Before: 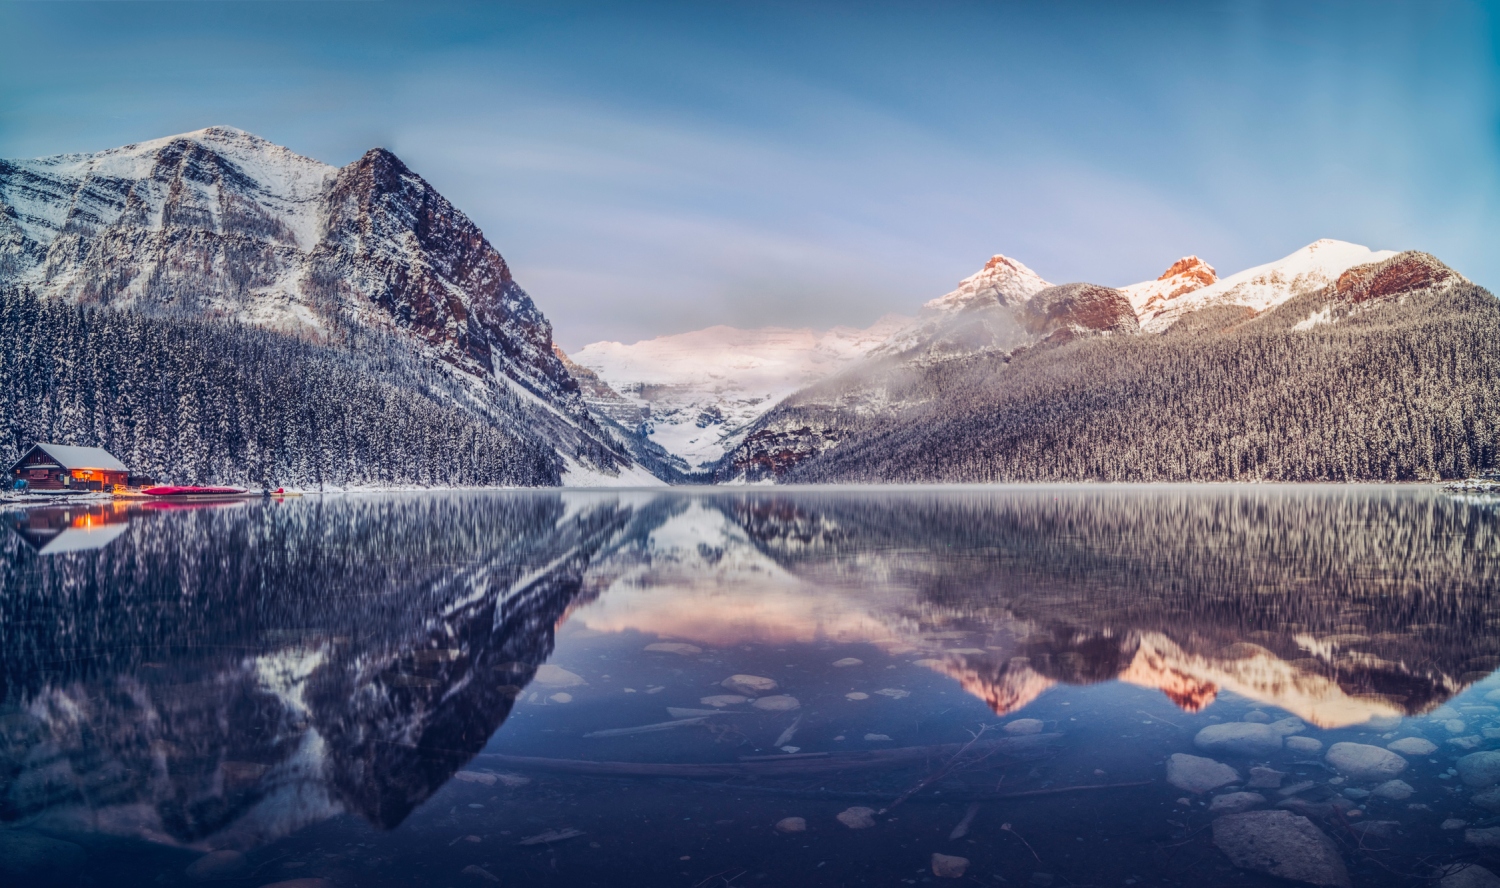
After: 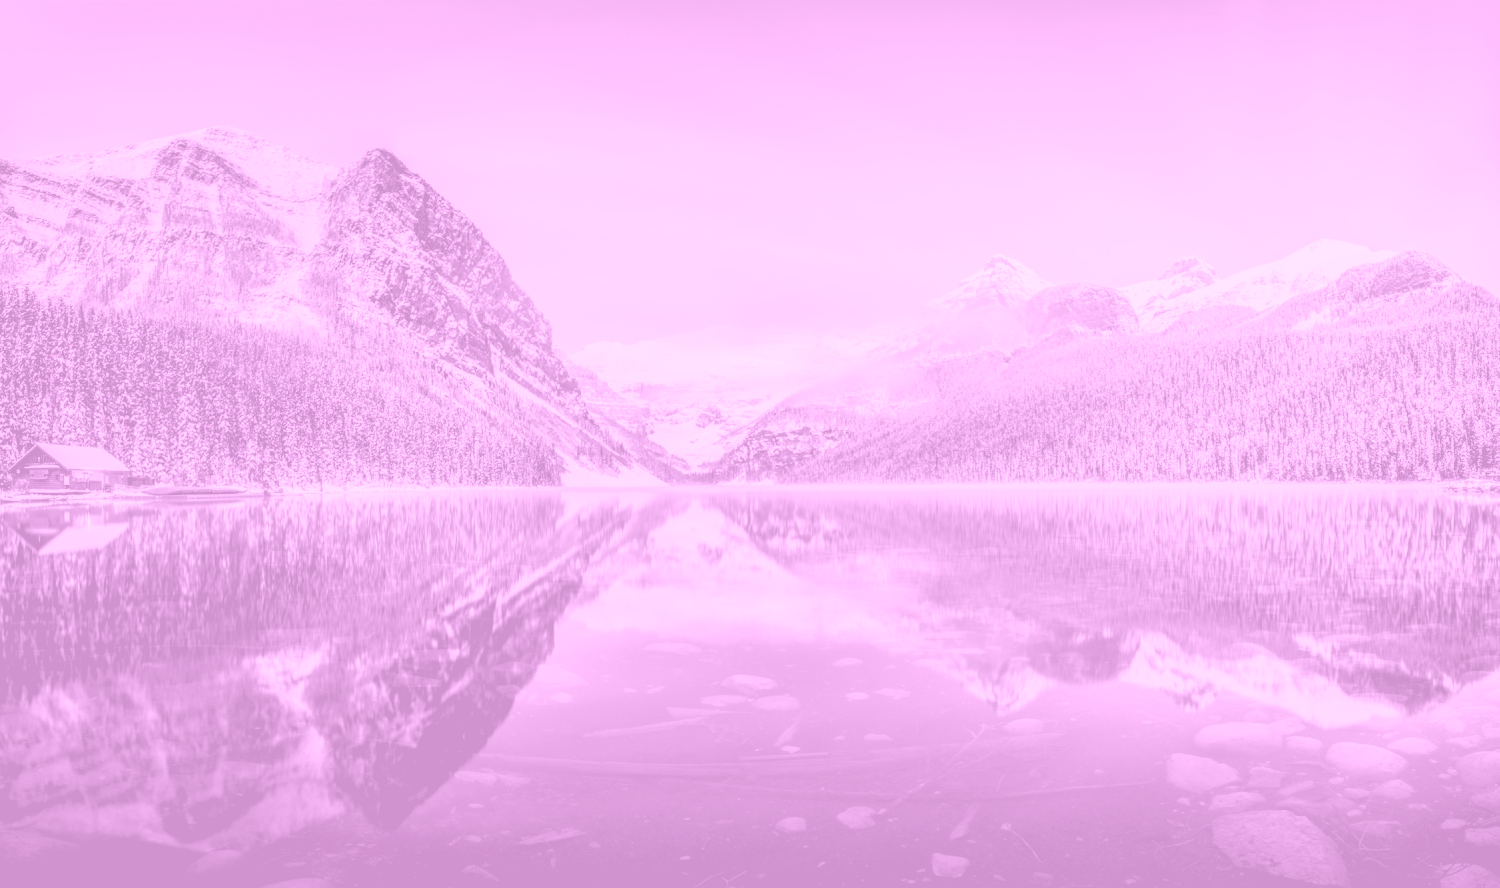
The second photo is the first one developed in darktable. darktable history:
rgb levels: levels [[0.013, 0.434, 0.89], [0, 0.5, 1], [0, 0.5, 1]]
colorize: hue 331.2°, saturation 75%, source mix 30.28%, lightness 70.52%, version 1
